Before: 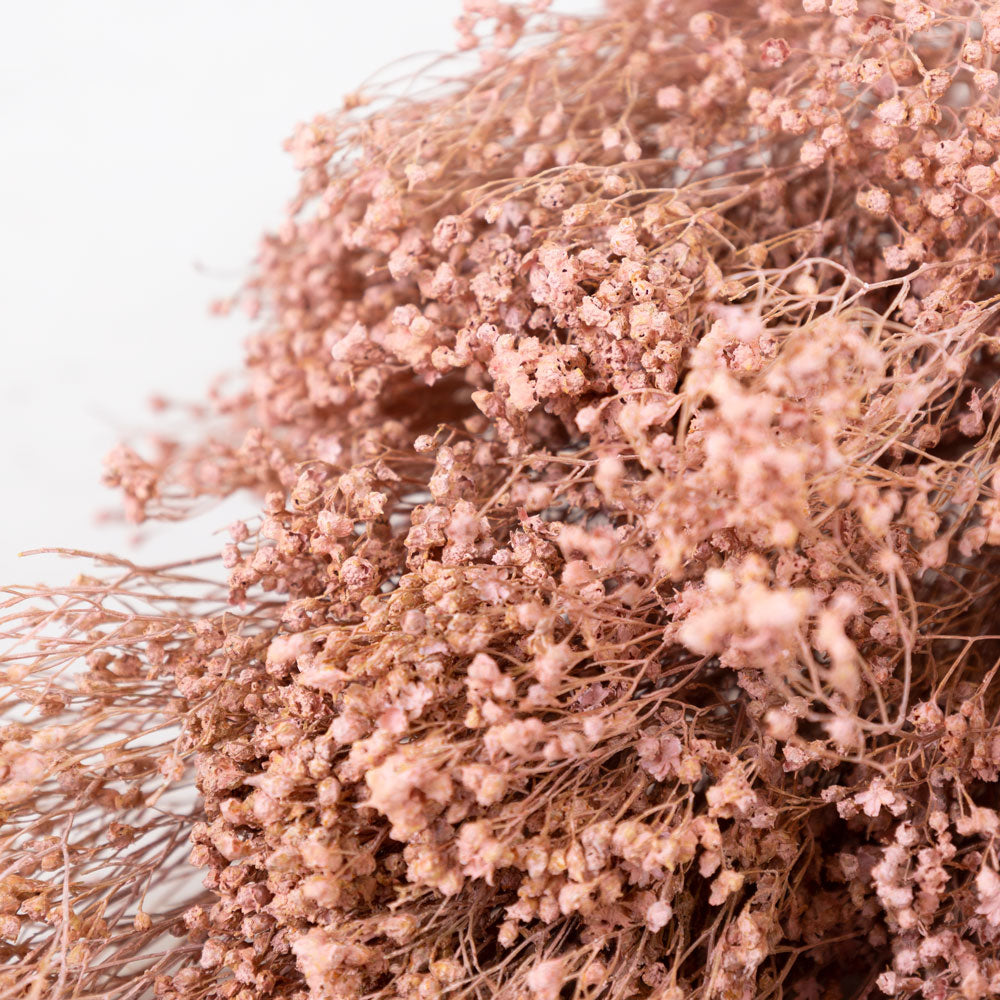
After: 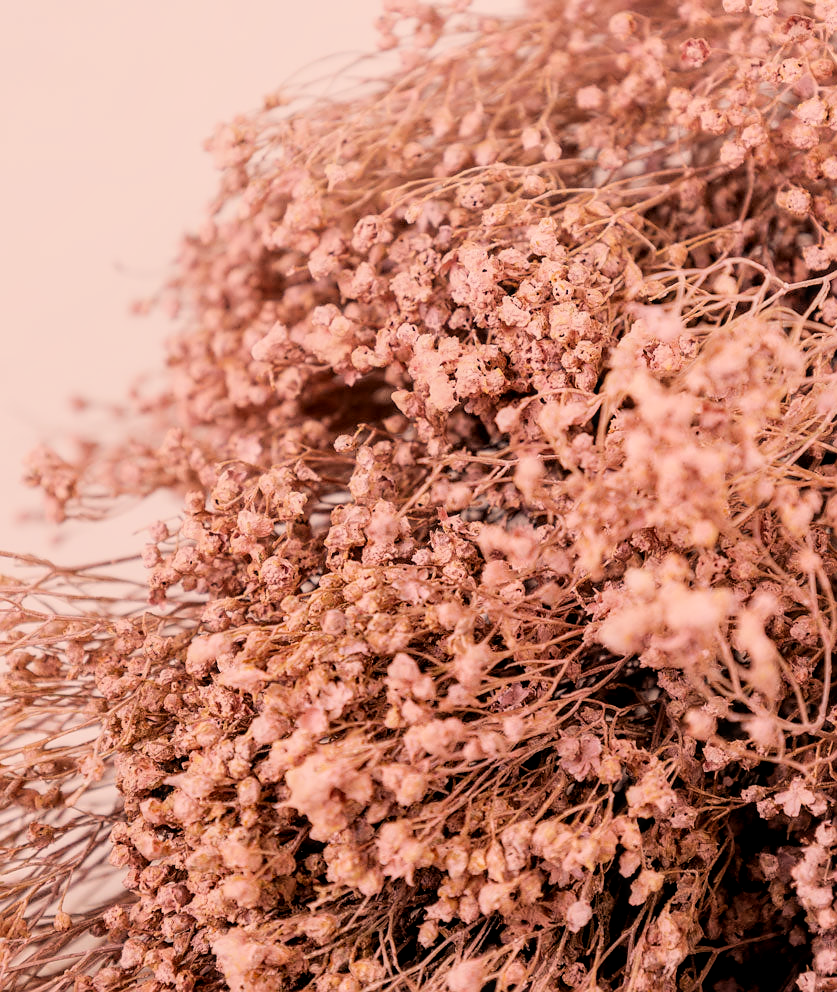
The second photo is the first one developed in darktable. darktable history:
color correction: highlights a* 11.96, highlights b* 11.58
sharpen: radius 0.969, amount 0.604
crop: left 8.026%, right 7.374%
local contrast: on, module defaults
filmic rgb: black relative exposure -5 EV, hardness 2.88, contrast 1.2
